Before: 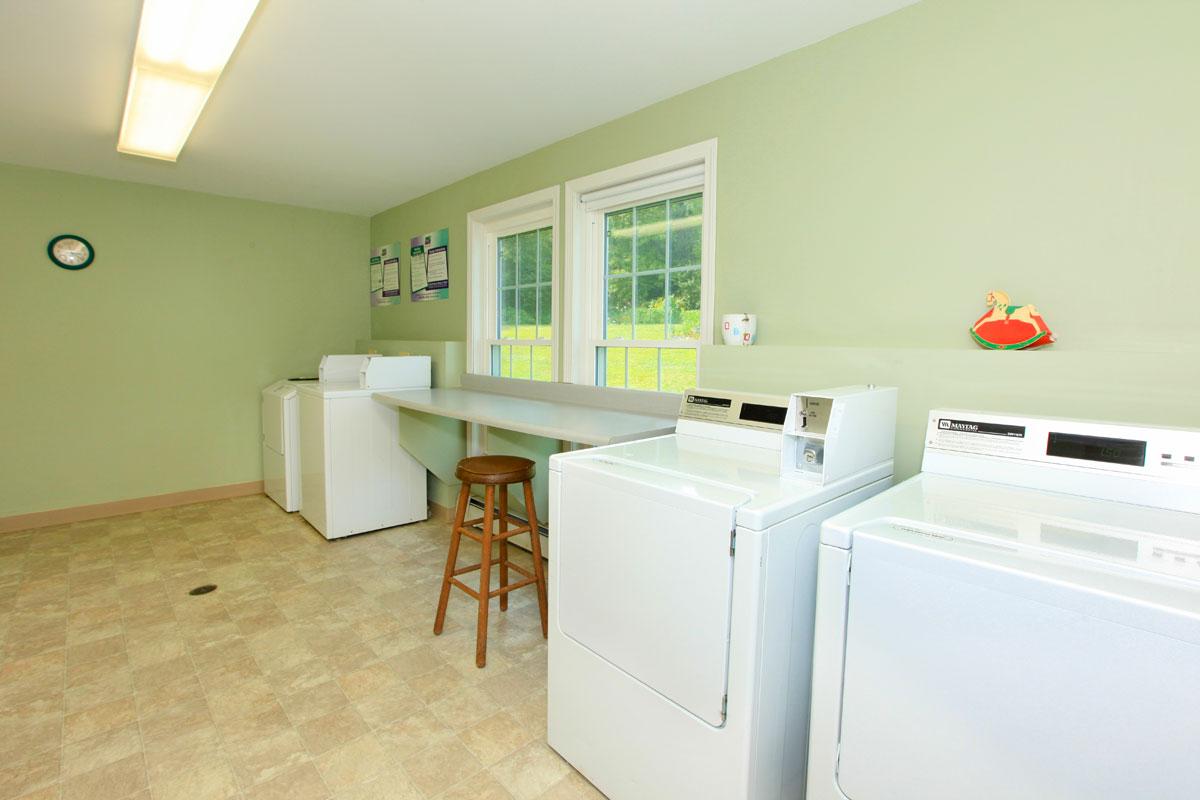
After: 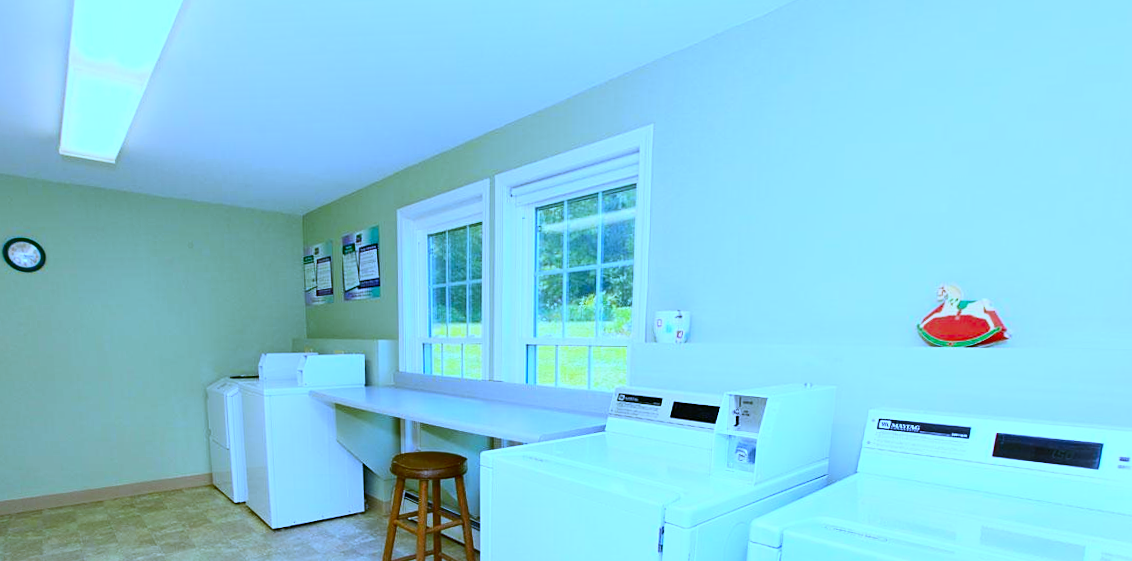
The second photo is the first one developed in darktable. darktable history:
white balance: red 0.766, blue 1.537
crop: bottom 24.967%
rotate and perspective: rotation 0.062°, lens shift (vertical) 0.115, lens shift (horizontal) -0.133, crop left 0.047, crop right 0.94, crop top 0.061, crop bottom 0.94
contrast brightness saturation: contrast 0.18, saturation 0.3
sharpen: amount 0.2
